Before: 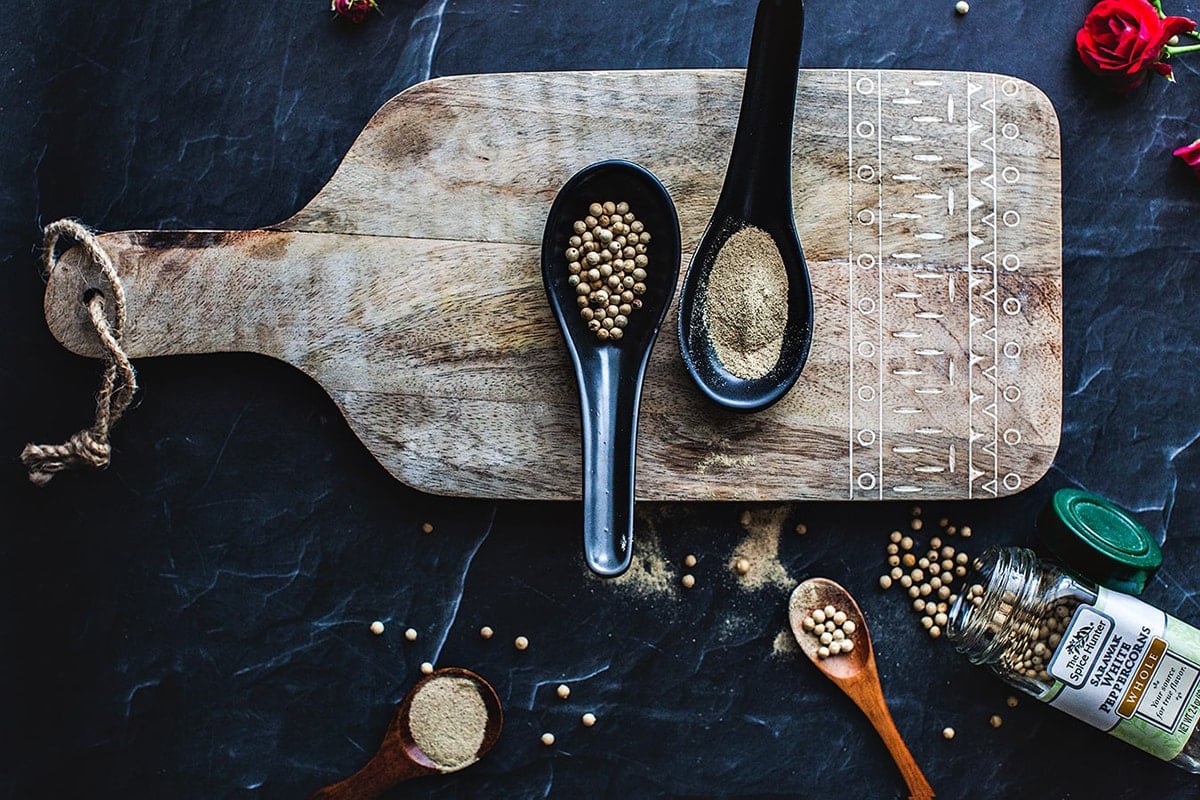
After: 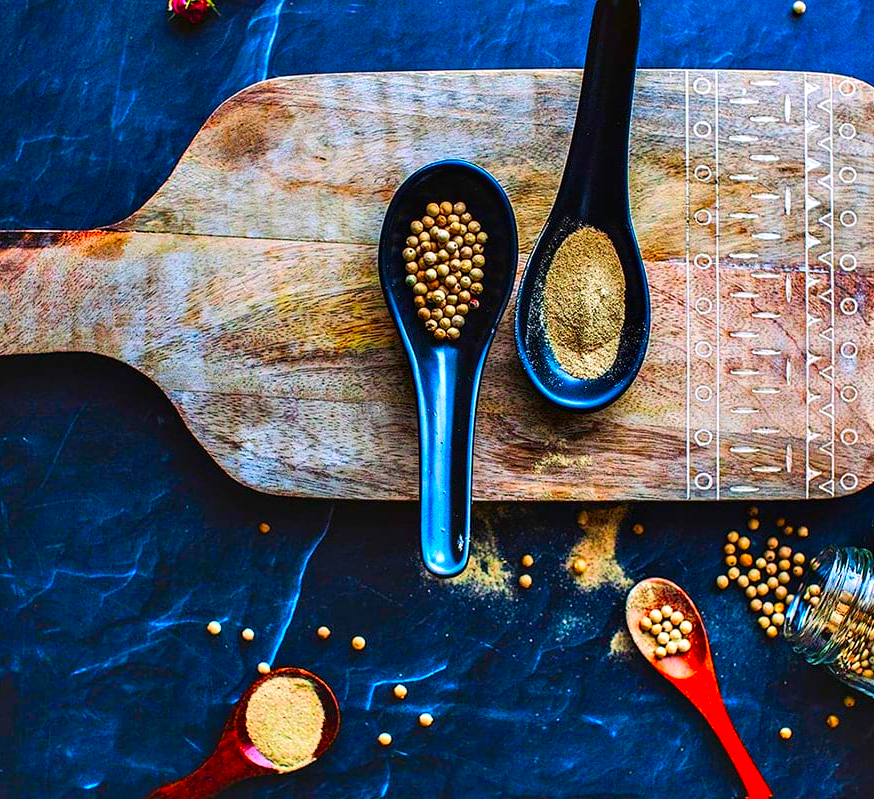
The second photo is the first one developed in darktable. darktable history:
local contrast: highlights 107%, shadows 101%, detail 120%, midtone range 0.2
color correction: highlights a* 1.6, highlights b* -1.69, saturation 2.5
shadows and highlights: low approximation 0.01, soften with gaussian
color balance rgb: perceptual saturation grading › global saturation 14.601%, global vibrance 20%
crop: left 13.598%, top 0%, right 13.501%
